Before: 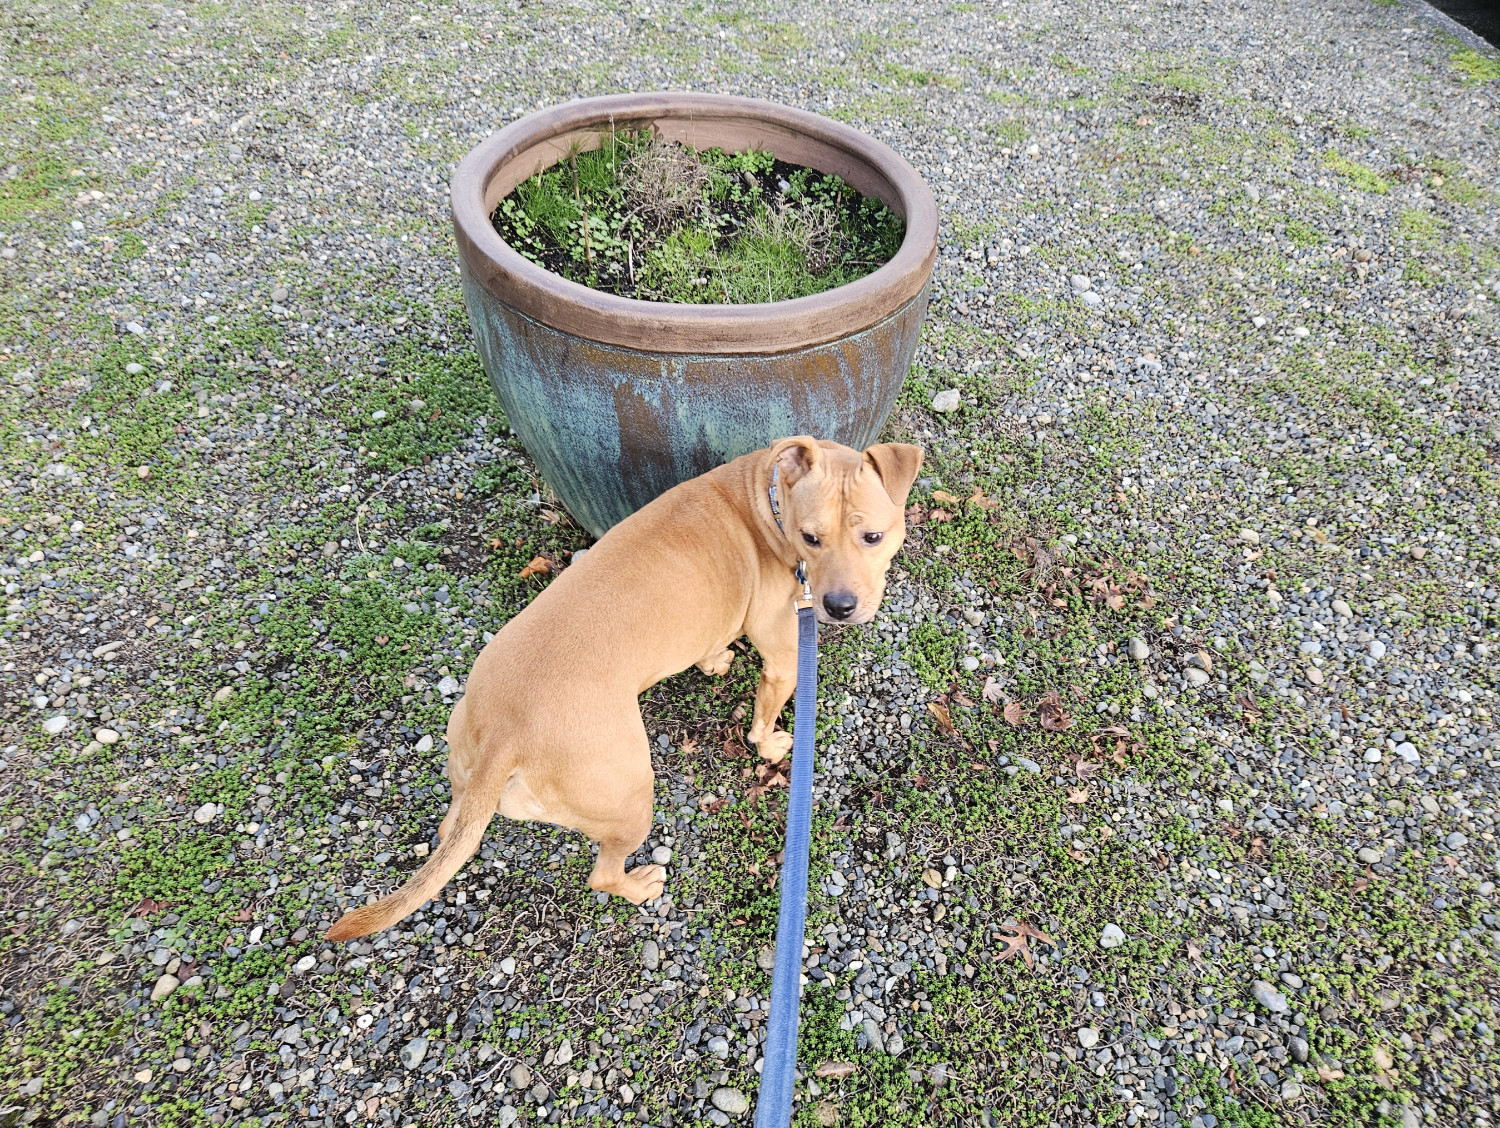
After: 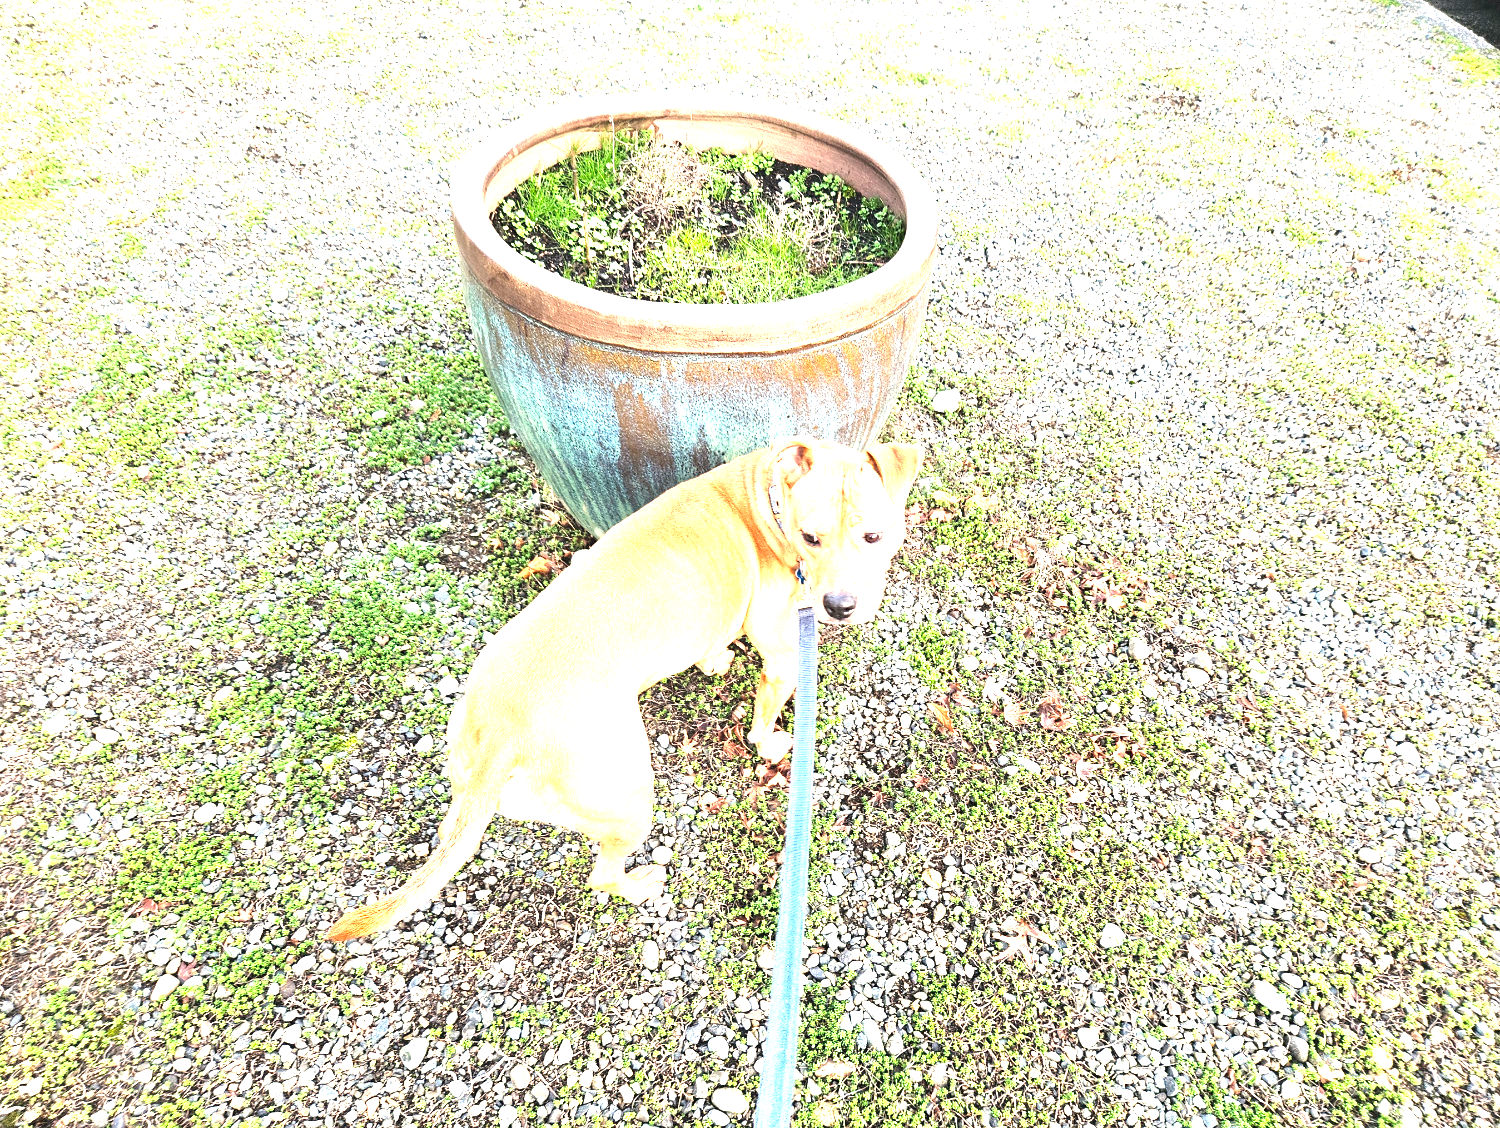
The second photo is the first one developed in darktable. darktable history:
white balance: red 1.029, blue 0.92
exposure: black level correction 0, exposure 1.9 EV, compensate highlight preservation false
